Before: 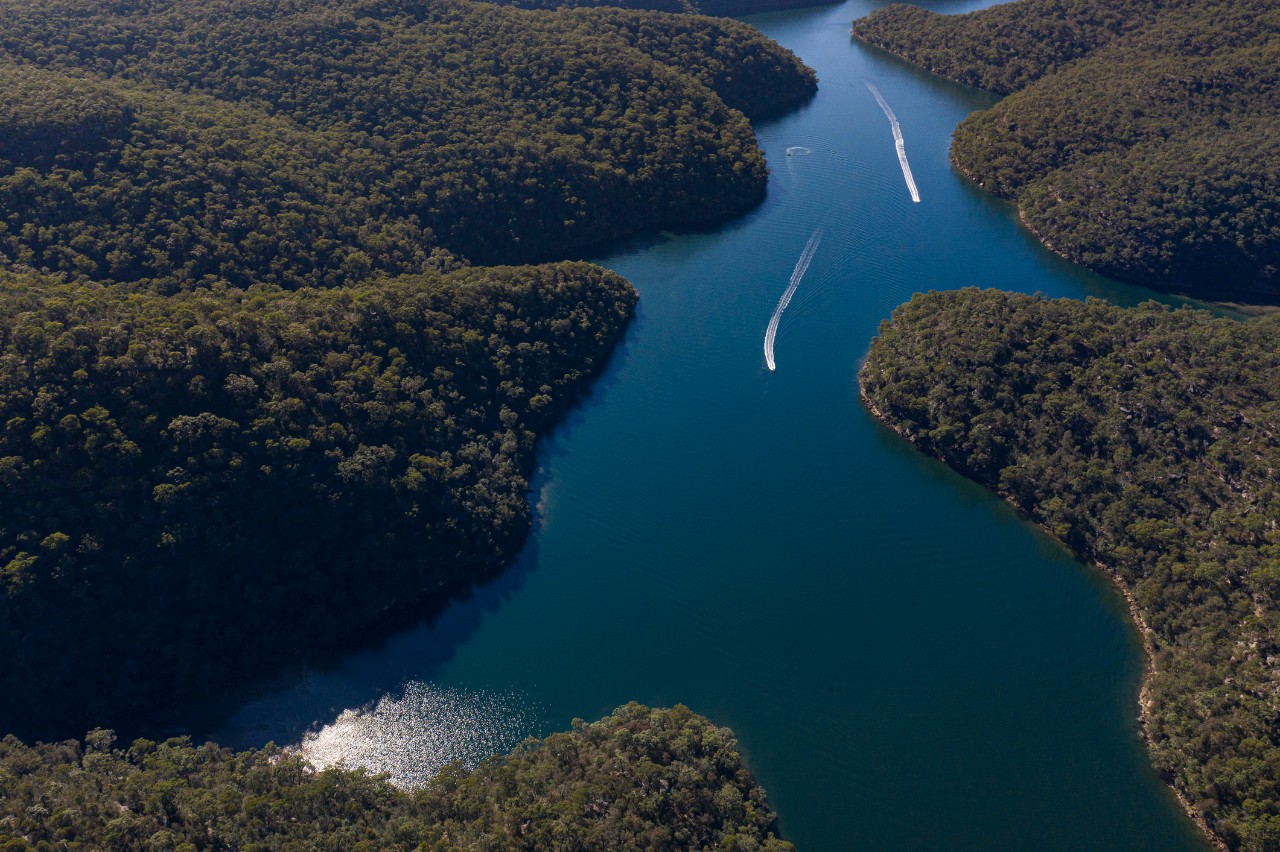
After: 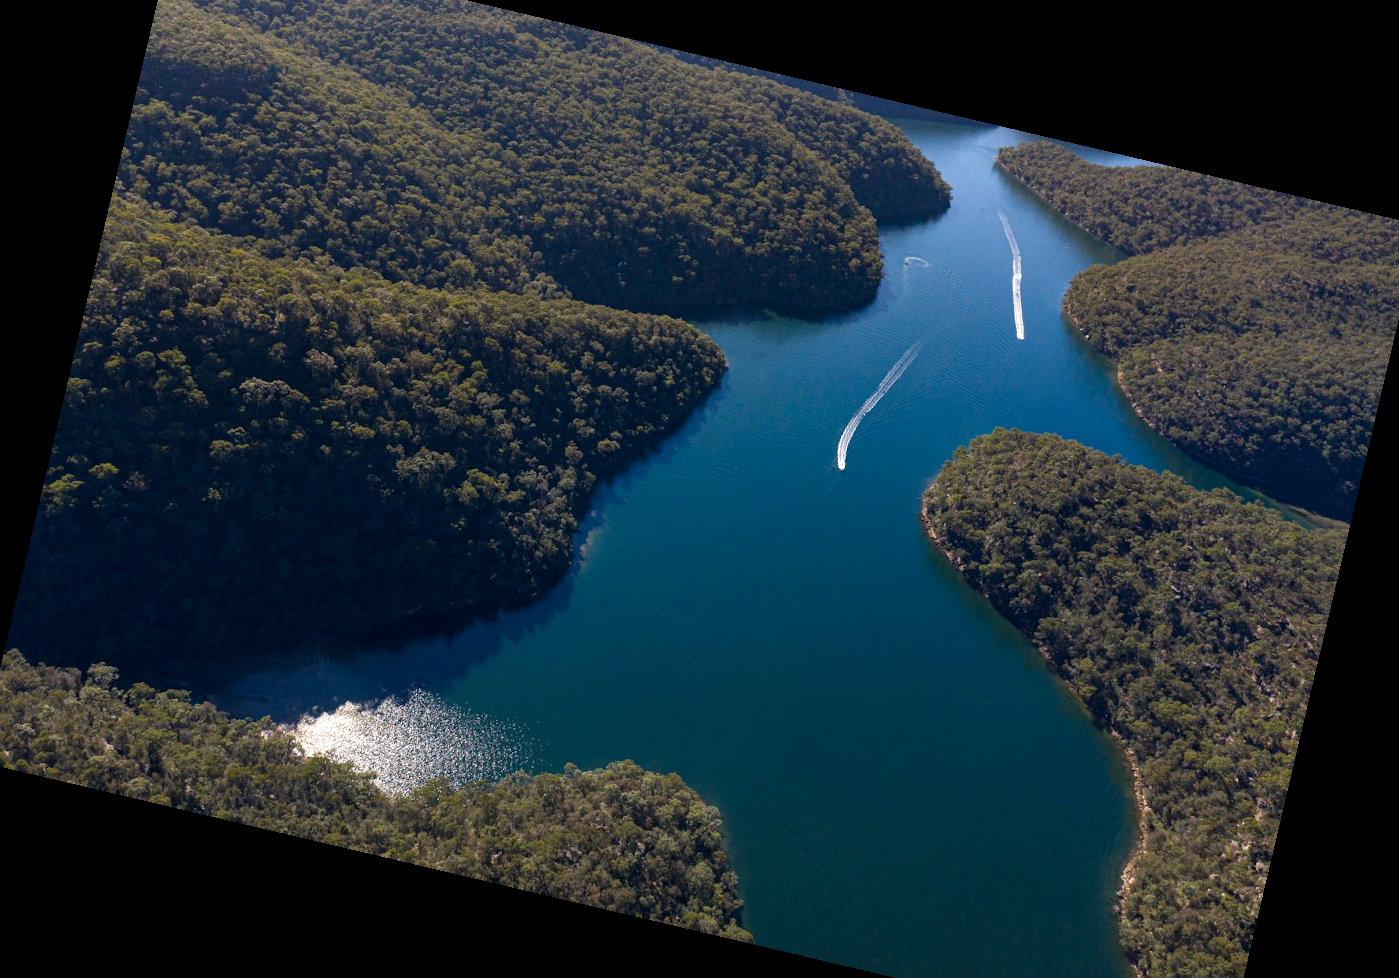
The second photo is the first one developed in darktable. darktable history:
rotate and perspective: rotation 13.27°, automatic cropping off
crop: left 1.507%, top 6.147%, right 1.379%, bottom 6.637%
exposure: black level correction 0.001, exposure 0.5 EV, compensate exposure bias true, compensate highlight preservation false
